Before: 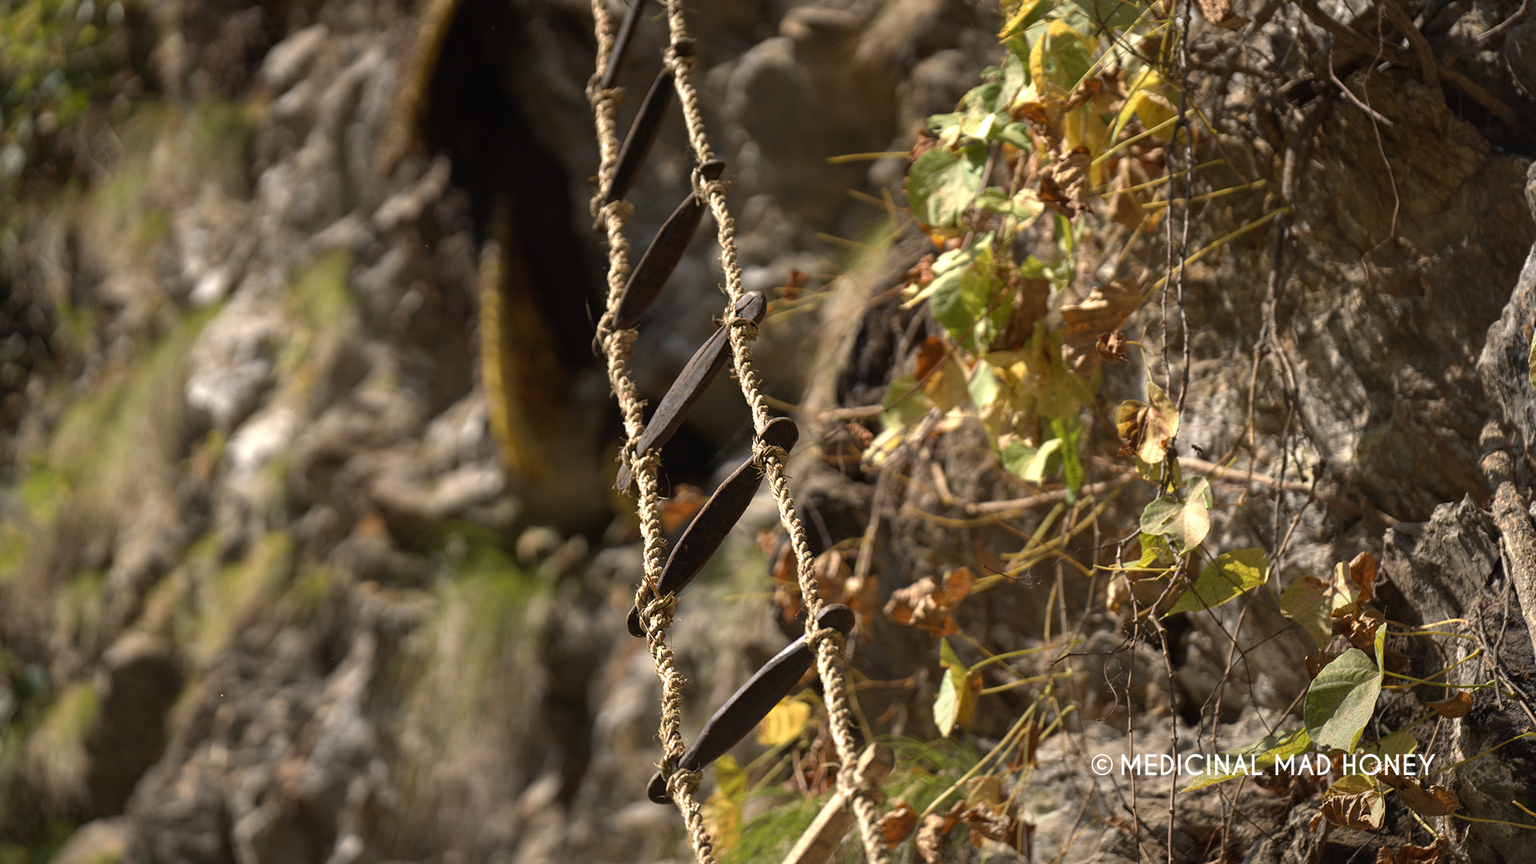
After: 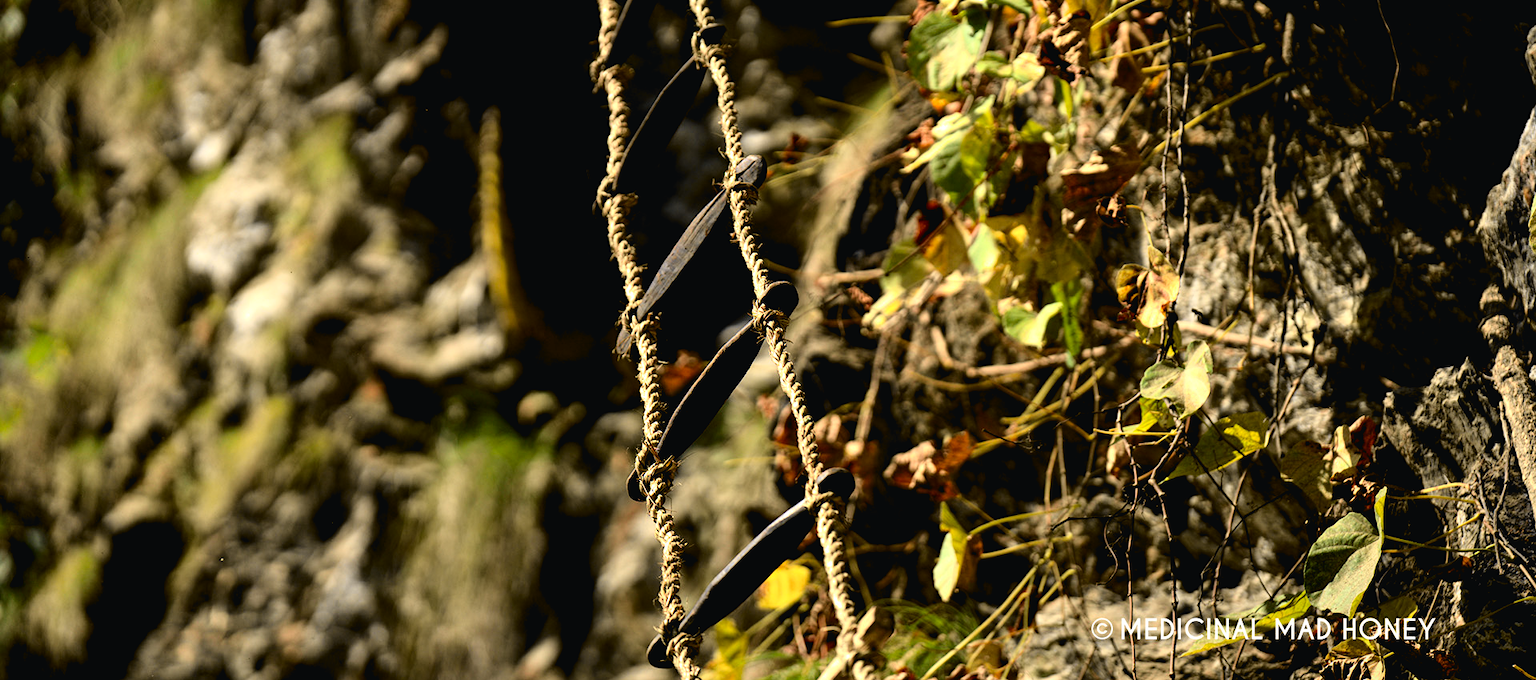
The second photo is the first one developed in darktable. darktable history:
tone curve: curves: ch0 [(0, 0.023) (0.132, 0.075) (0.251, 0.186) (0.441, 0.476) (0.662, 0.757) (0.849, 0.927) (1, 0.99)]; ch1 [(0, 0) (0.447, 0.411) (0.483, 0.469) (0.498, 0.496) (0.518, 0.514) (0.561, 0.59) (0.606, 0.659) (0.657, 0.725) (0.869, 0.916) (1, 1)]; ch2 [(0, 0) (0.307, 0.315) (0.425, 0.438) (0.483, 0.477) (0.503, 0.503) (0.526, 0.553) (0.552, 0.601) (0.615, 0.669) (0.703, 0.797) (0.985, 0.966)], color space Lab, independent channels
crop and rotate: top 15.774%, bottom 5.506%
rgb levels: levels [[0.034, 0.472, 0.904], [0, 0.5, 1], [0, 0.5, 1]]
